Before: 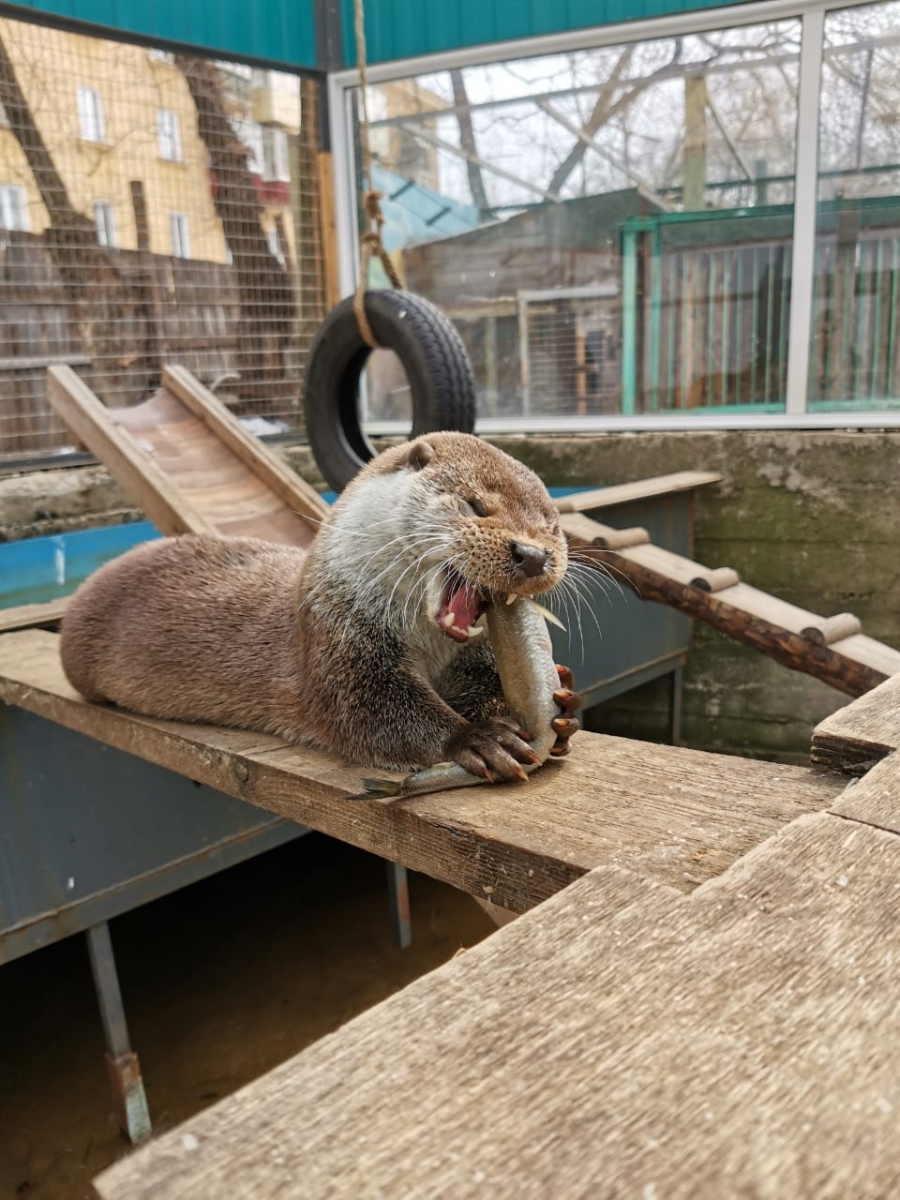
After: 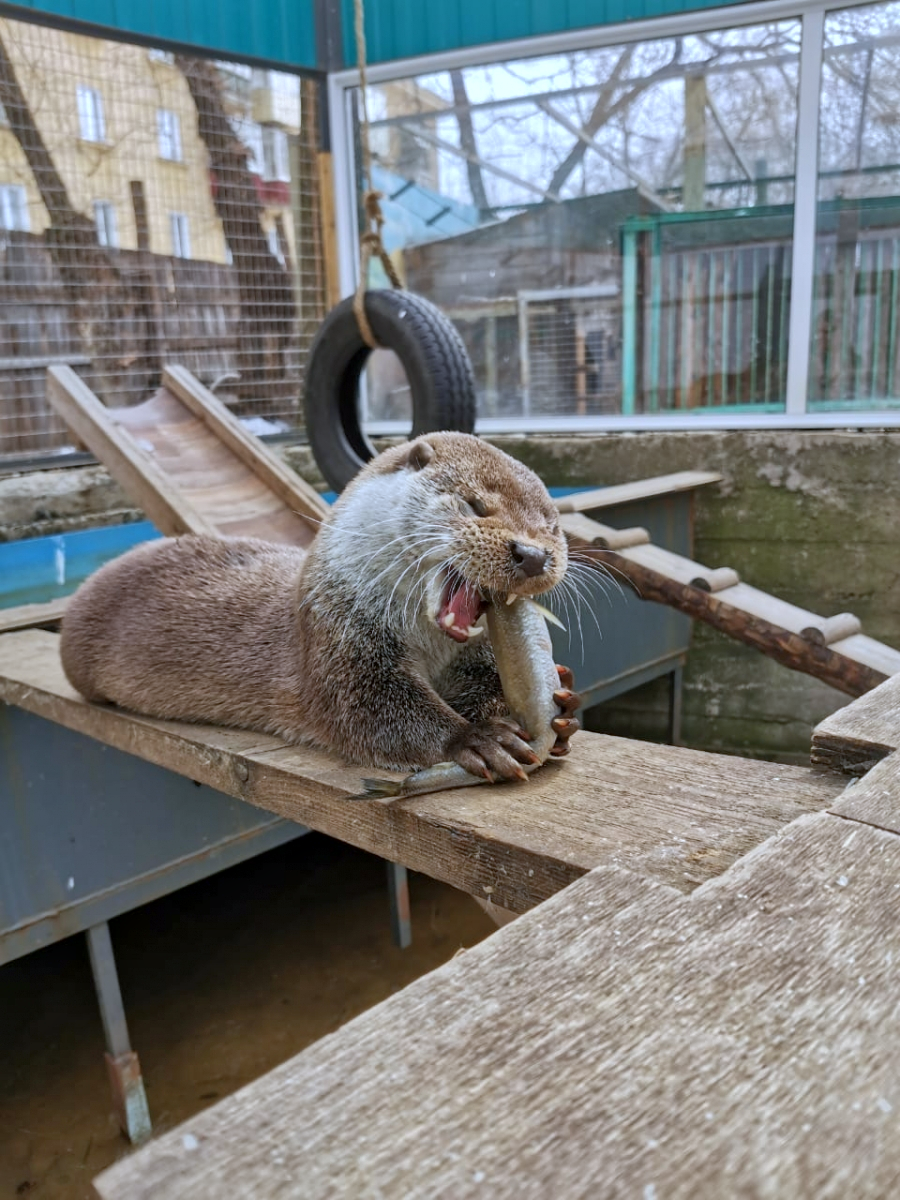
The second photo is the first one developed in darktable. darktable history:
shadows and highlights: on, module defaults
local contrast: mode bilateral grid, contrast 28, coarseness 16, detail 115%, midtone range 0.2
white balance: red 0.926, green 1.003, blue 1.133
